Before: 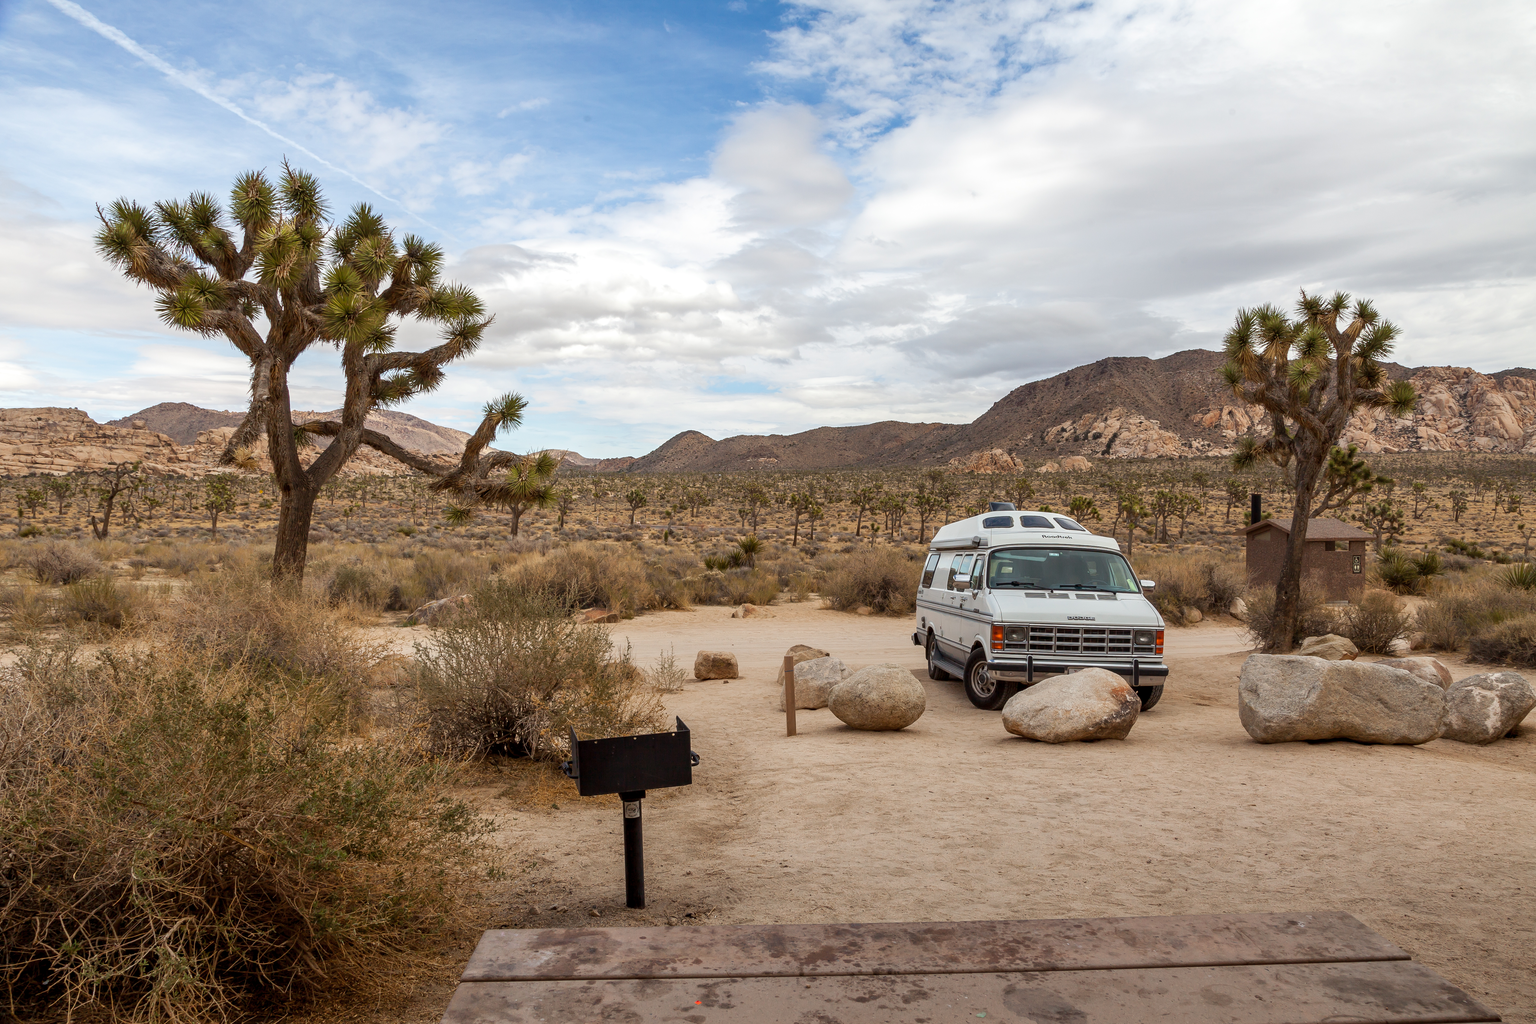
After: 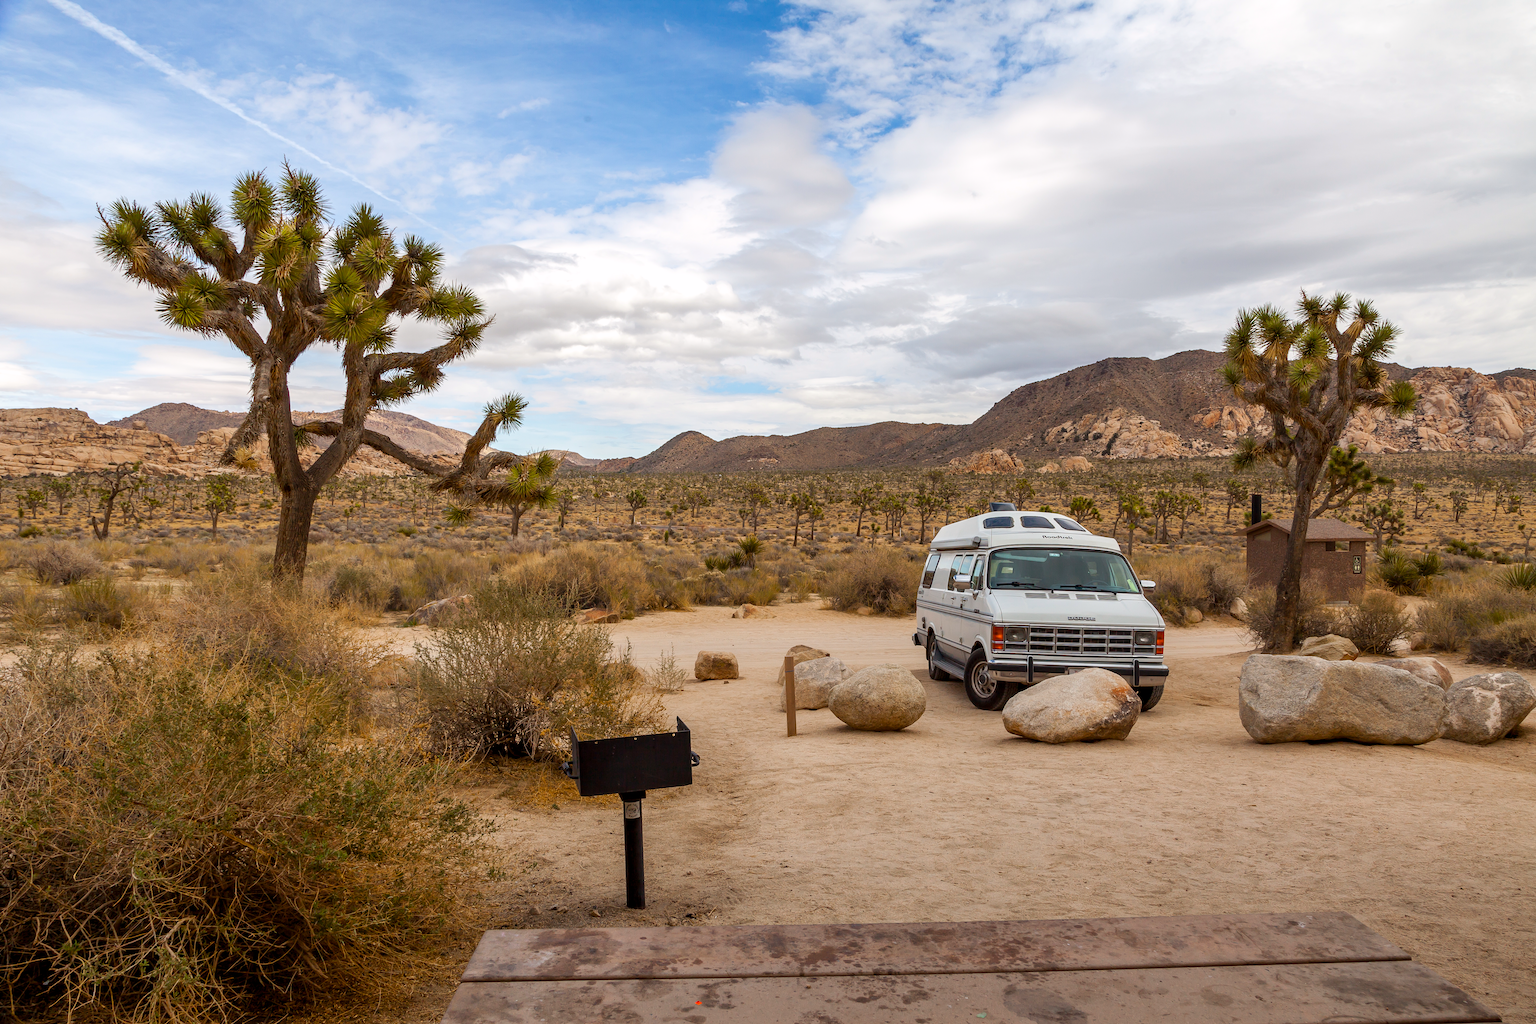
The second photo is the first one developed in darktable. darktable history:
color balance rgb: highlights gain › chroma 0.3%, highlights gain › hue 331.65°, perceptual saturation grading › global saturation 25.751%
